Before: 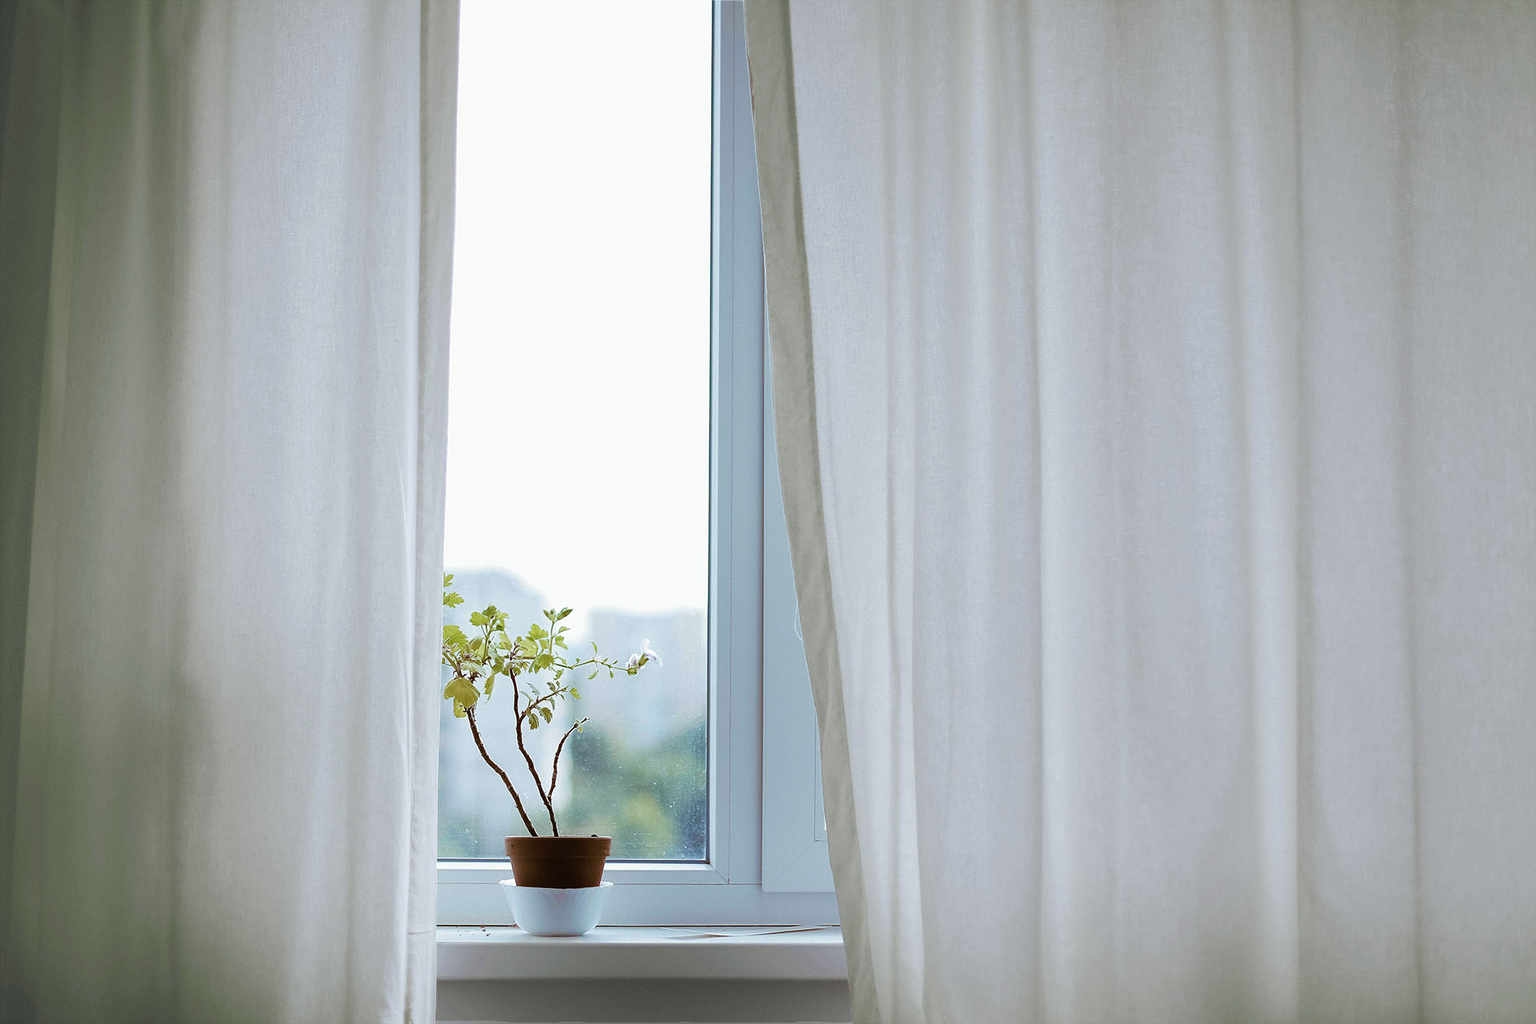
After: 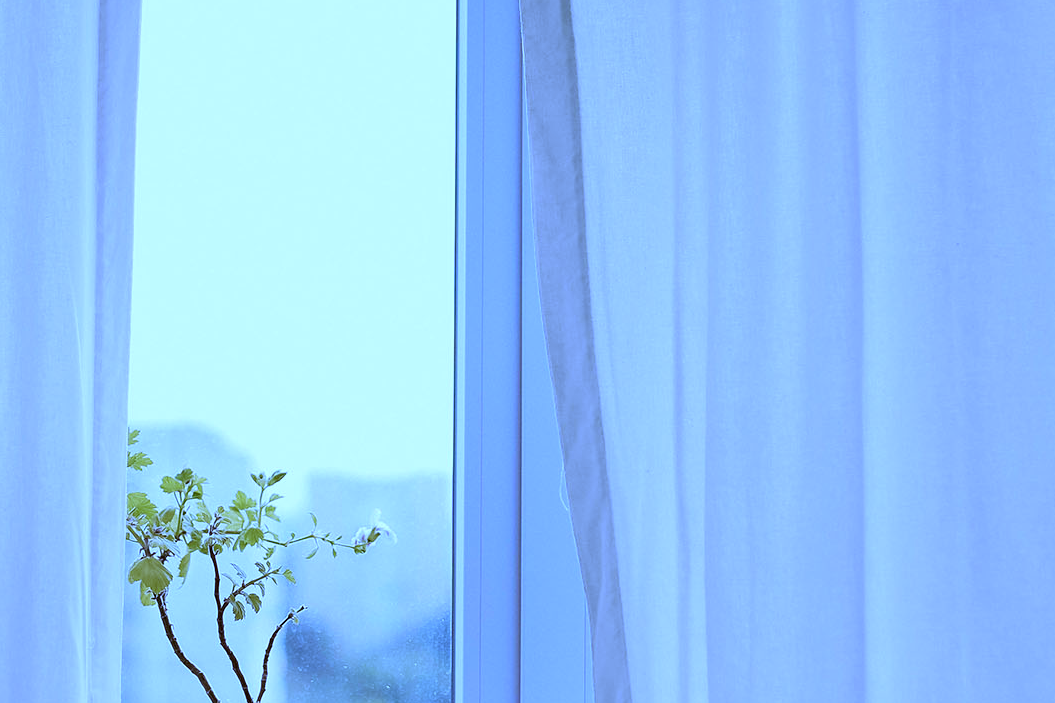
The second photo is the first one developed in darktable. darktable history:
white balance: red 0.766, blue 1.537
crop and rotate: left 22.13%, top 22.054%, right 22.026%, bottom 22.102%
